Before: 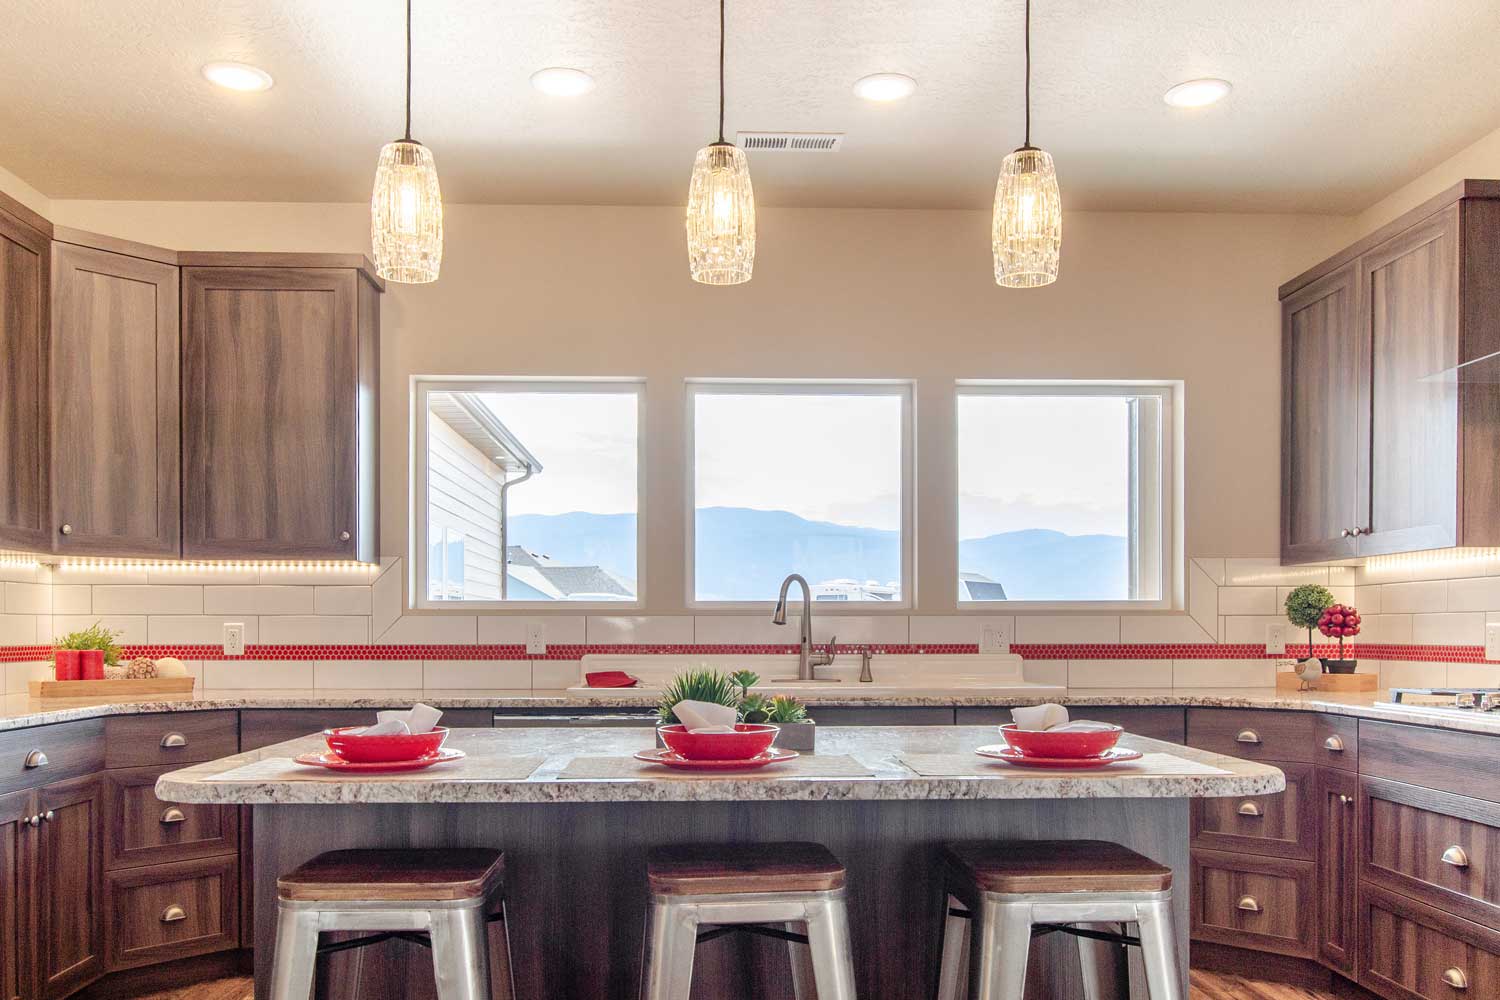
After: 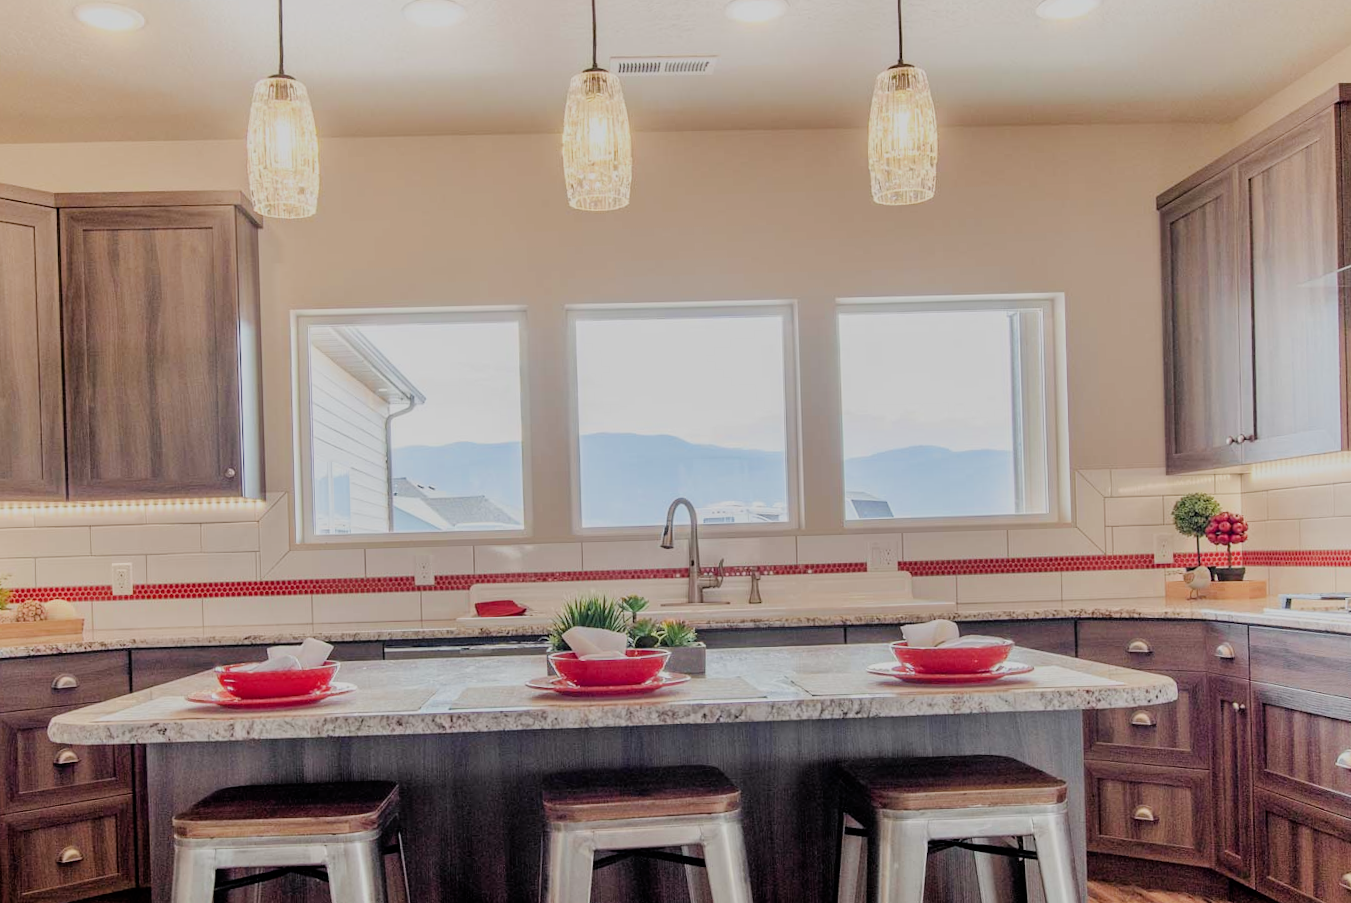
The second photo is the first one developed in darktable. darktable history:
exposure: black level correction 0.002, compensate exposure bias true, compensate highlight preservation false
crop and rotate: angle 1.68°, left 5.945%, top 5.682%
filmic rgb: black relative exposure -7.23 EV, white relative exposure 5.38 EV, hardness 3.03
